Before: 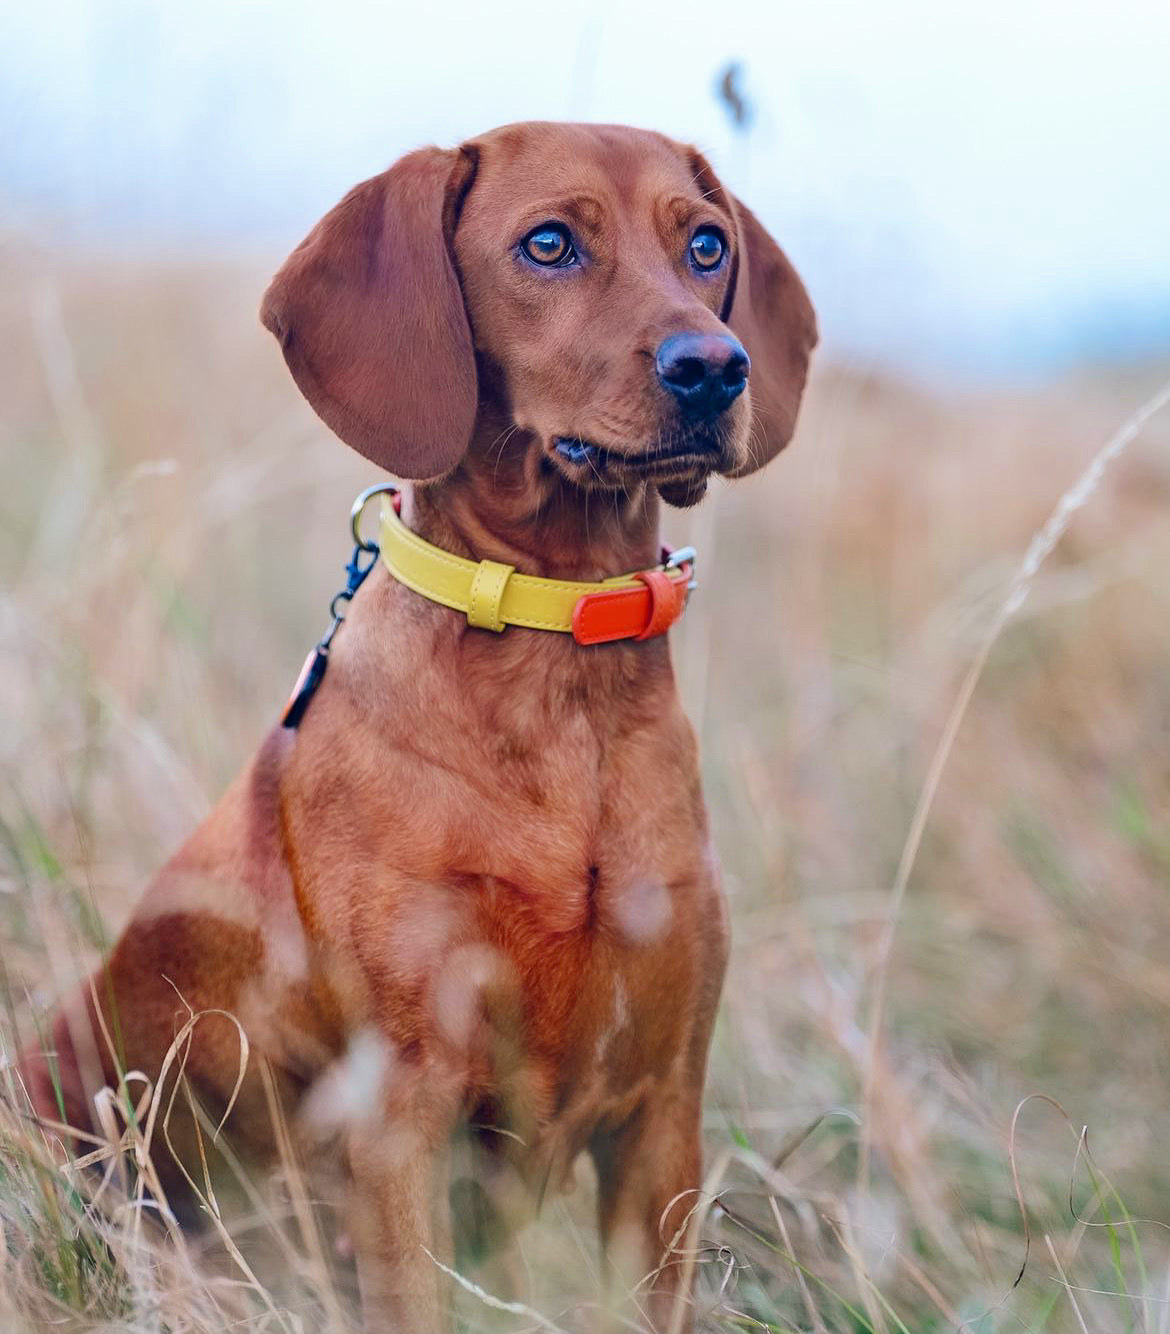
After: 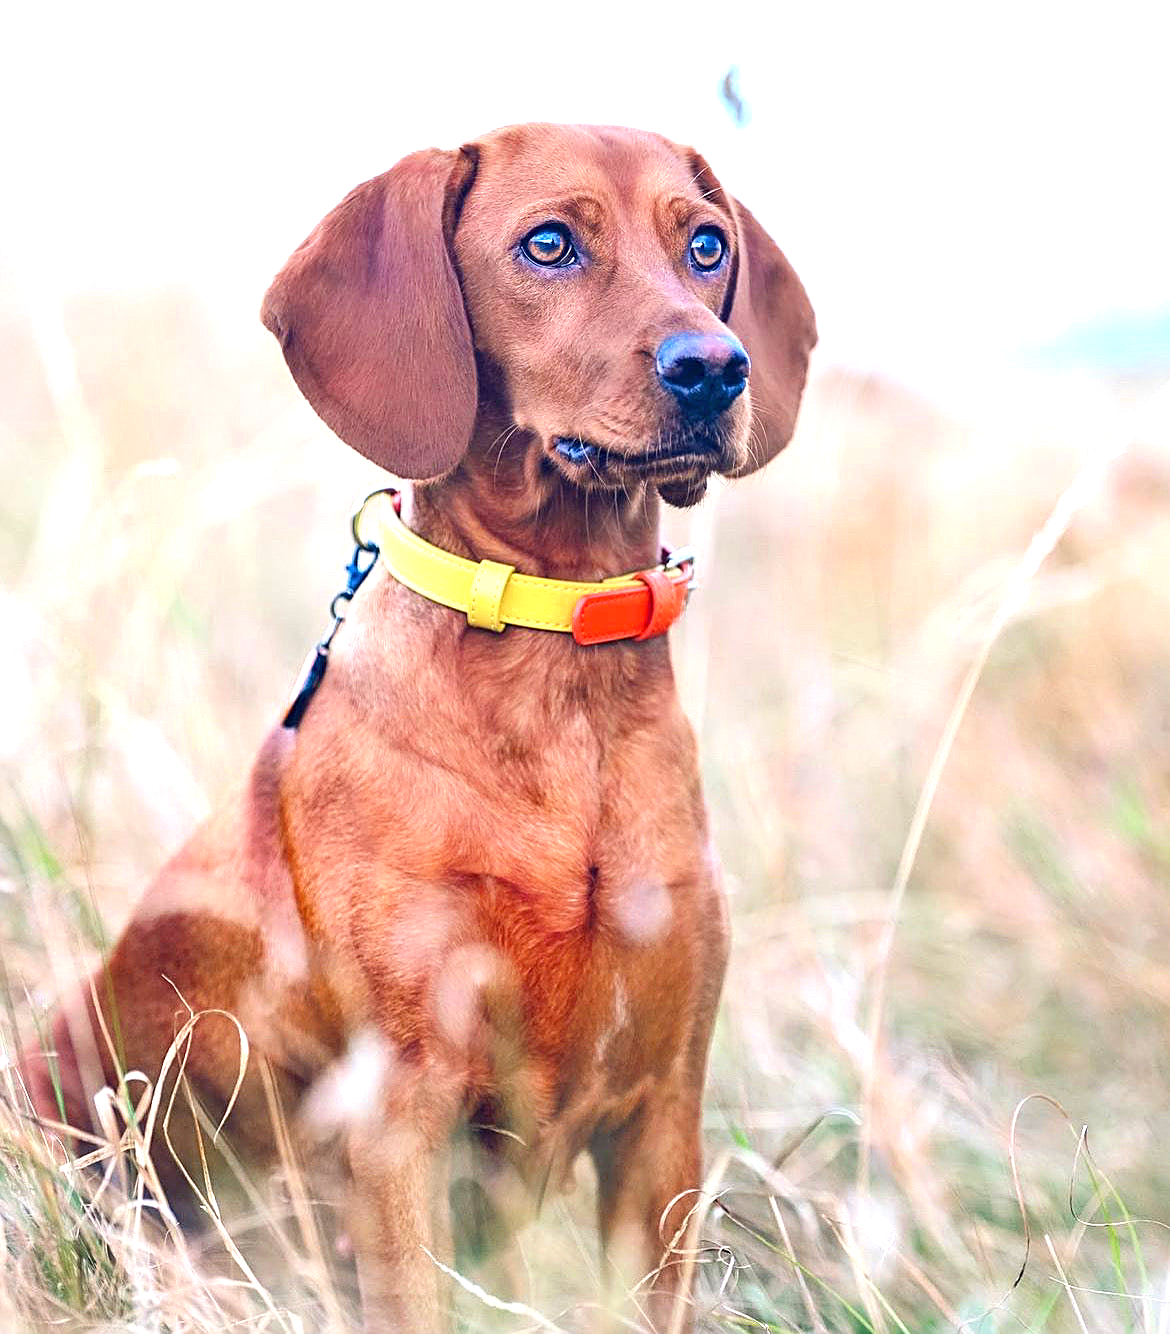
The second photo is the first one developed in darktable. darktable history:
exposure: black level correction 0, exposure 1.098 EV, compensate highlight preservation false
sharpen: on, module defaults
